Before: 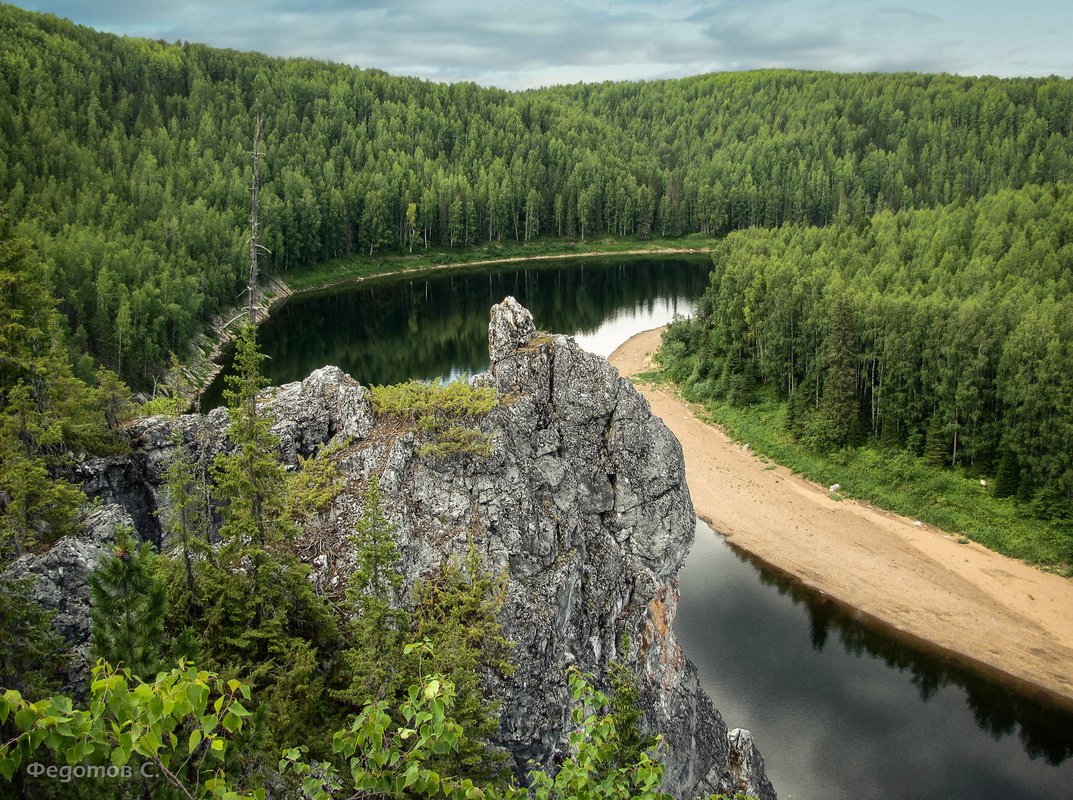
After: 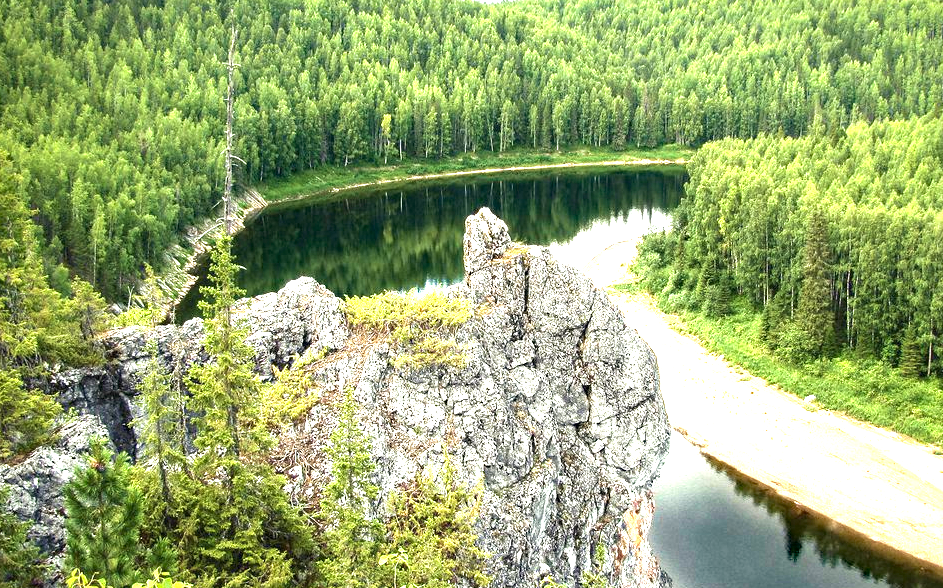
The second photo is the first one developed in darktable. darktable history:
haze removal: compatibility mode true, adaptive false
crop and rotate: left 2.352%, top 11.136%, right 9.677%, bottom 15.316%
velvia: strength 24.35%
exposure: black level correction 0, exposure 1.922 EV, compensate exposure bias true, compensate highlight preservation false
